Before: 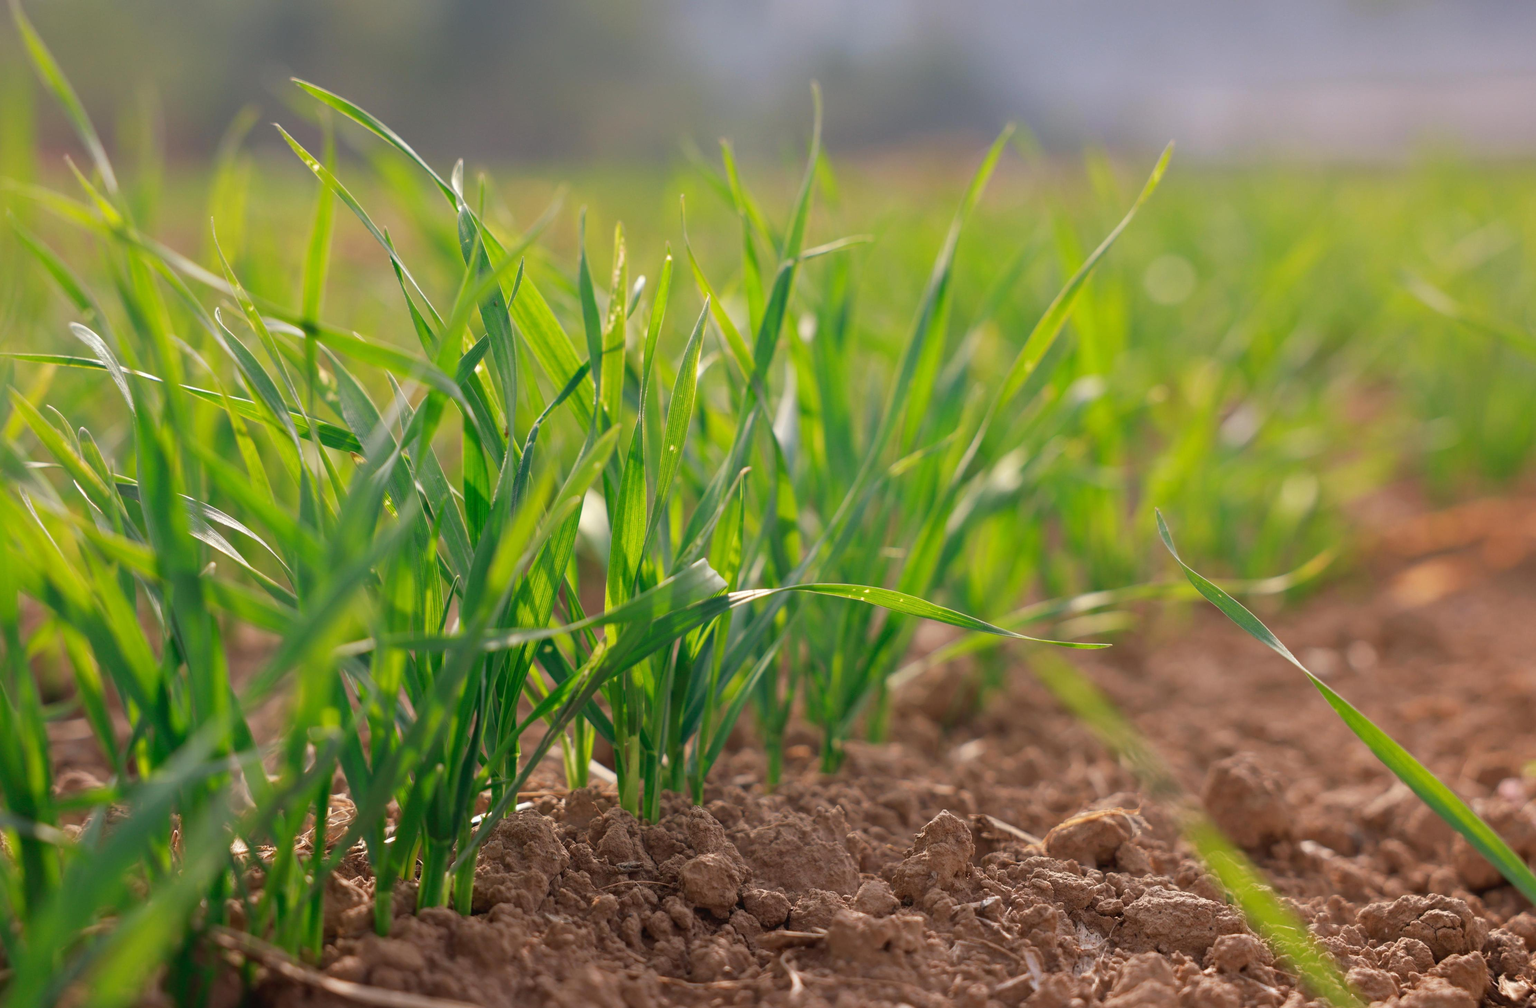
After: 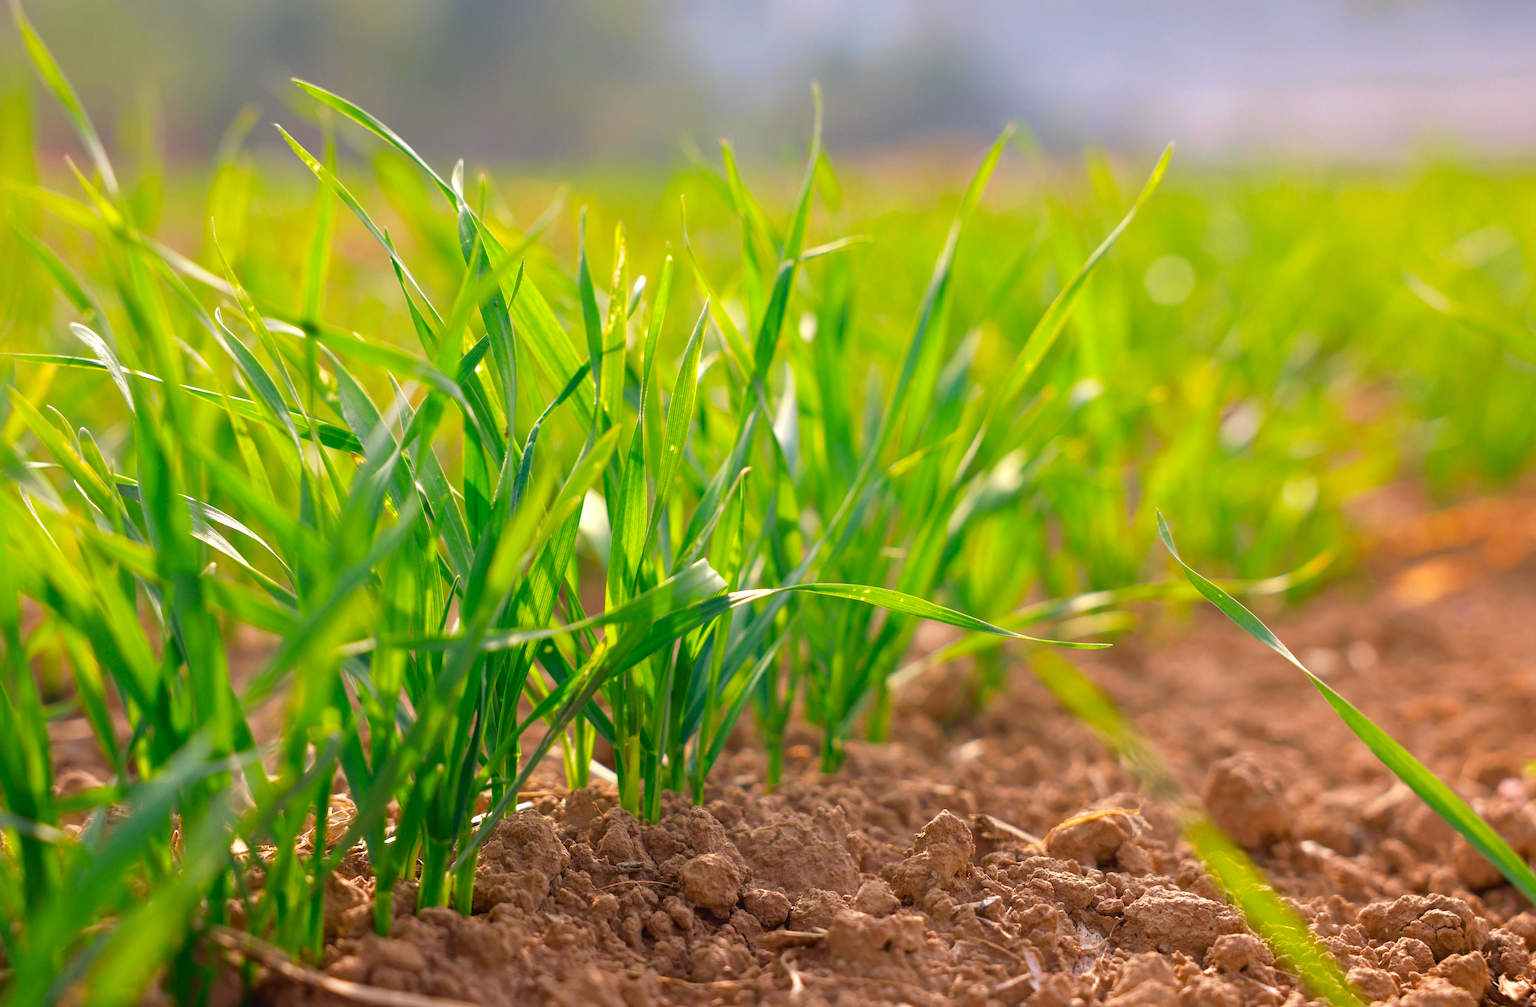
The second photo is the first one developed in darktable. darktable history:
white balance: emerald 1
color balance rgb: perceptual saturation grading › global saturation 25%, global vibrance 20%
exposure: black level correction 0.001, exposure 0.5 EV, compensate exposure bias true, compensate highlight preservation false
